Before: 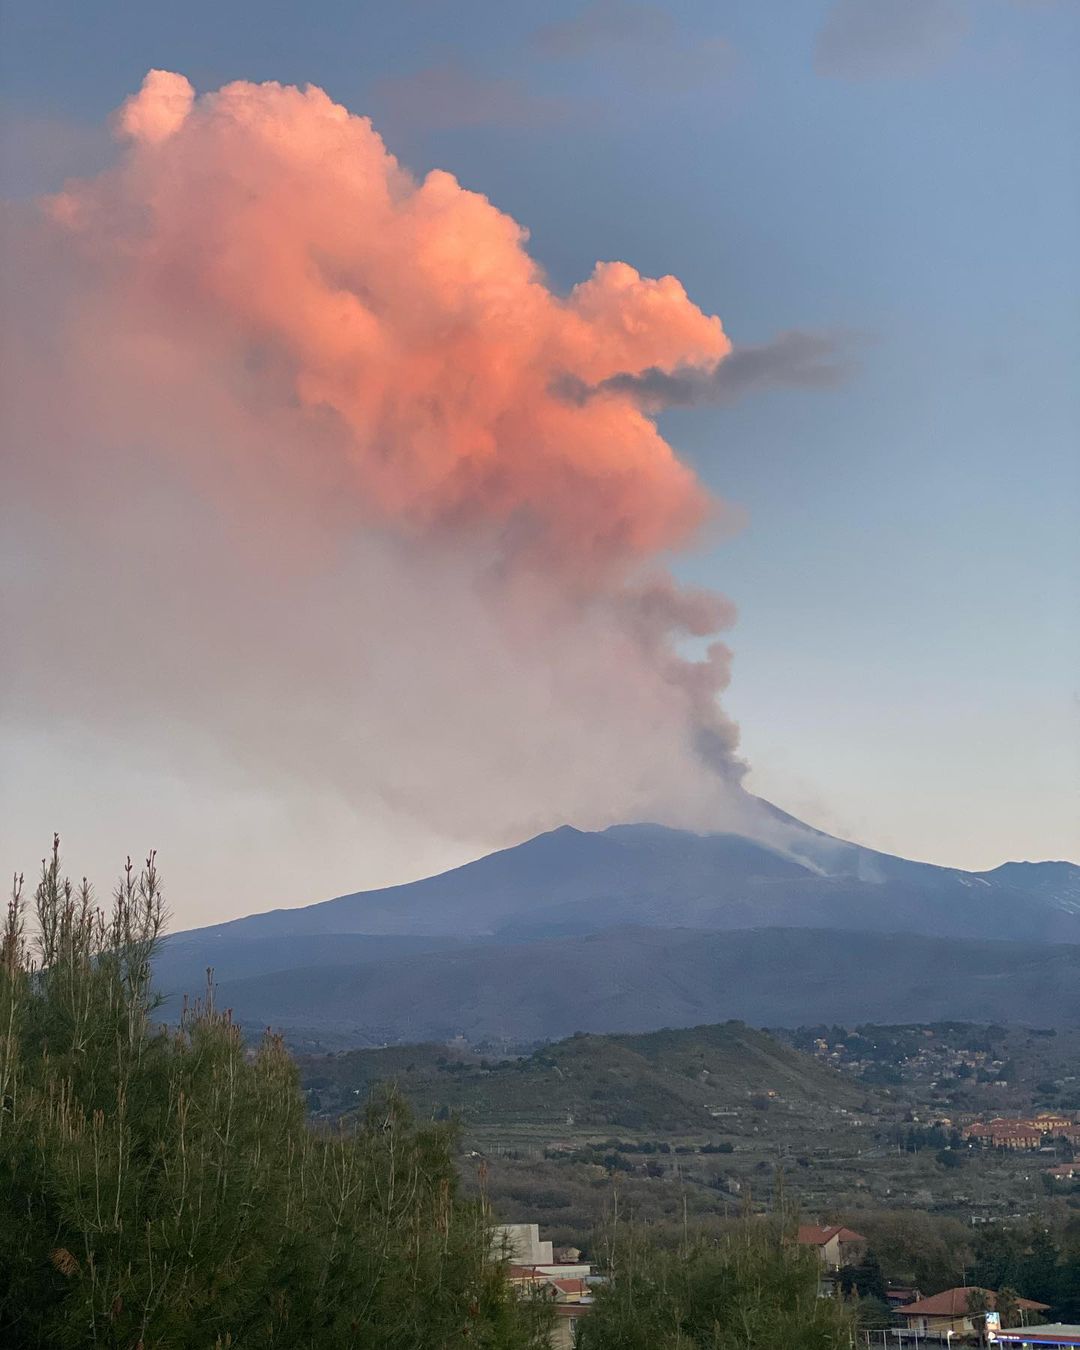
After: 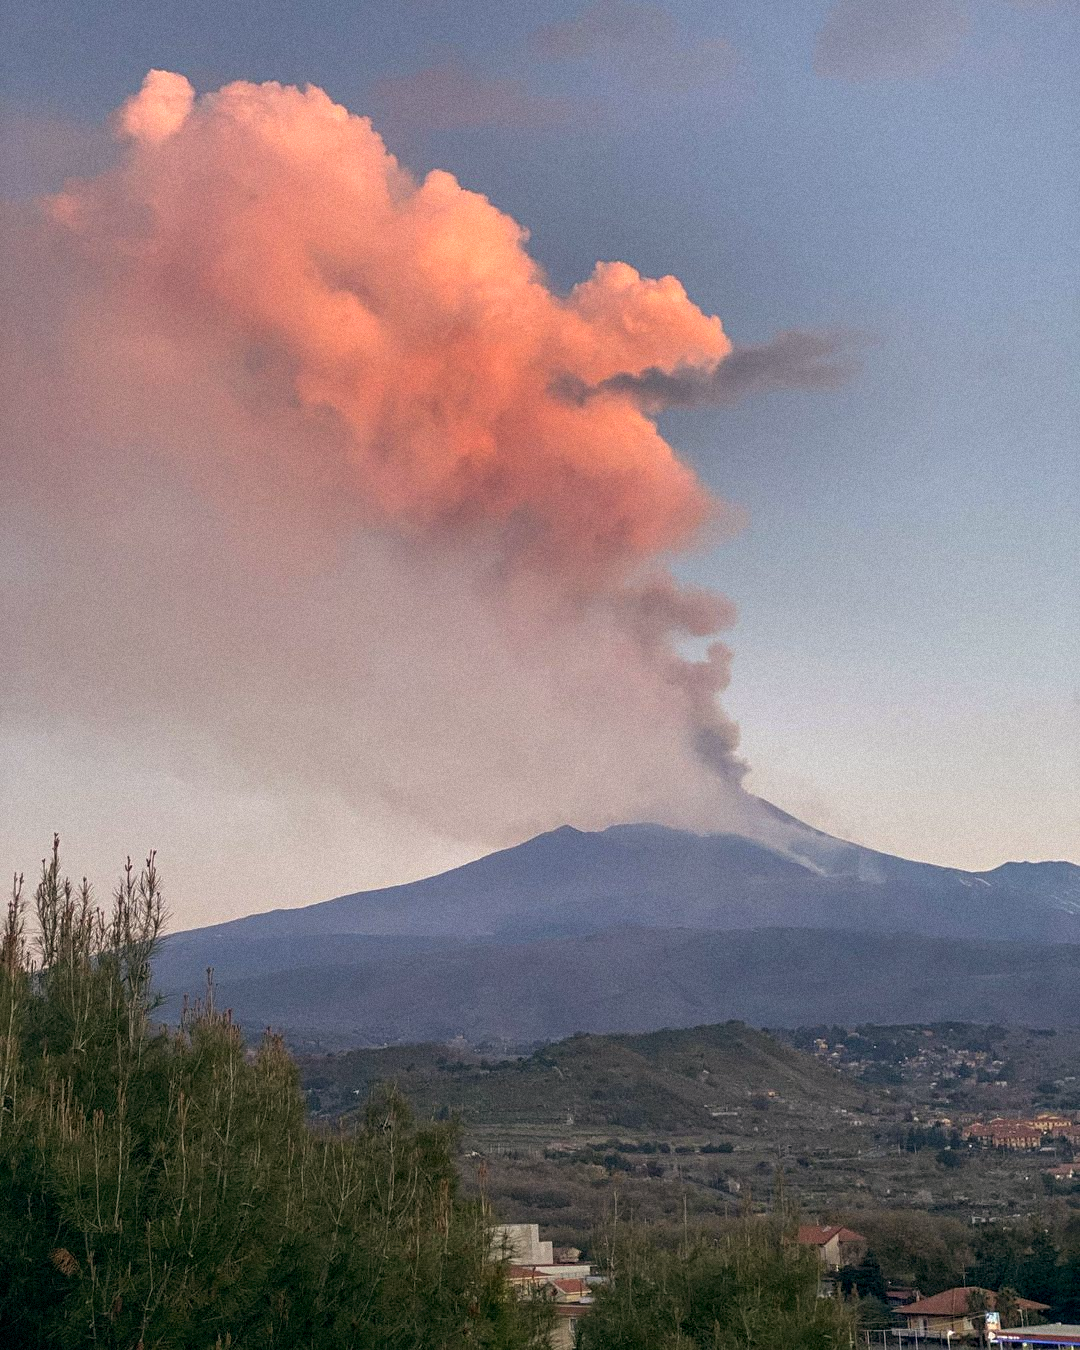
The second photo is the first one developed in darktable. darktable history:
local contrast: on, module defaults
grain: mid-tones bias 0%
color balance: lift [0.998, 0.998, 1.001, 1.002], gamma [0.995, 1.025, 0.992, 0.975], gain [0.995, 1.02, 0.997, 0.98]
